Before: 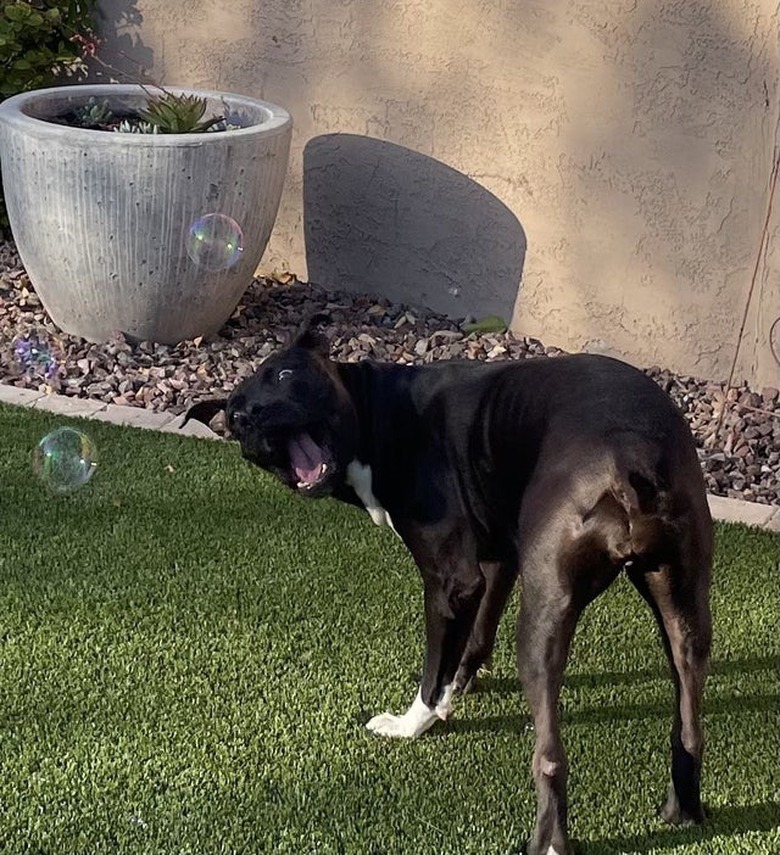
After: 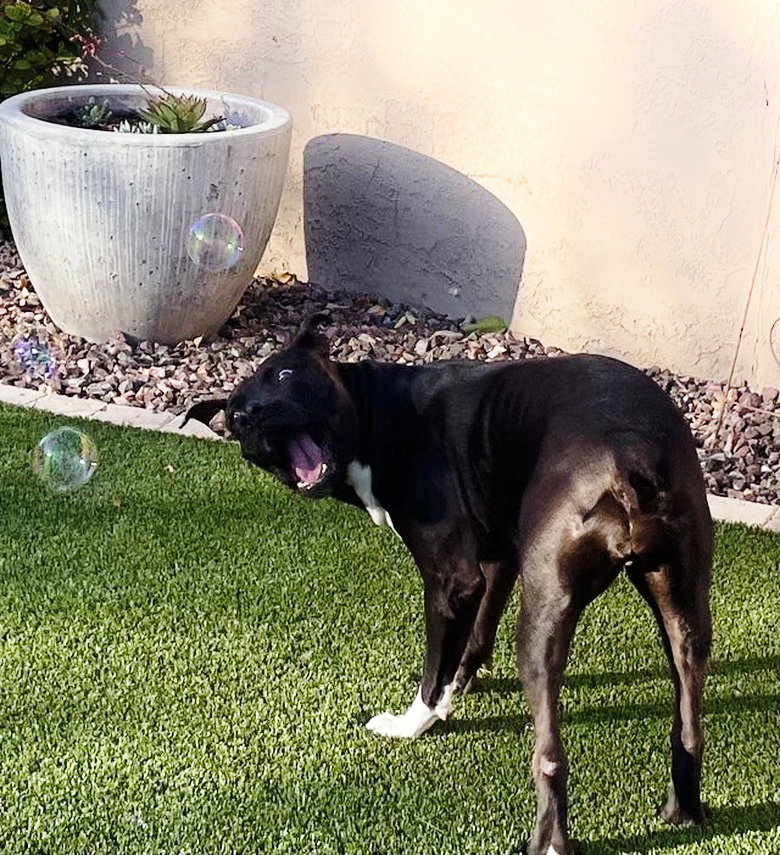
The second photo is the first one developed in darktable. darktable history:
base curve: curves: ch0 [(0, 0) (0.028, 0.03) (0.121, 0.232) (0.46, 0.748) (0.859, 0.968) (1, 1)], preserve colors none
shadows and highlights: shadows -21.24, highlights 98.81, soften with gaussian
